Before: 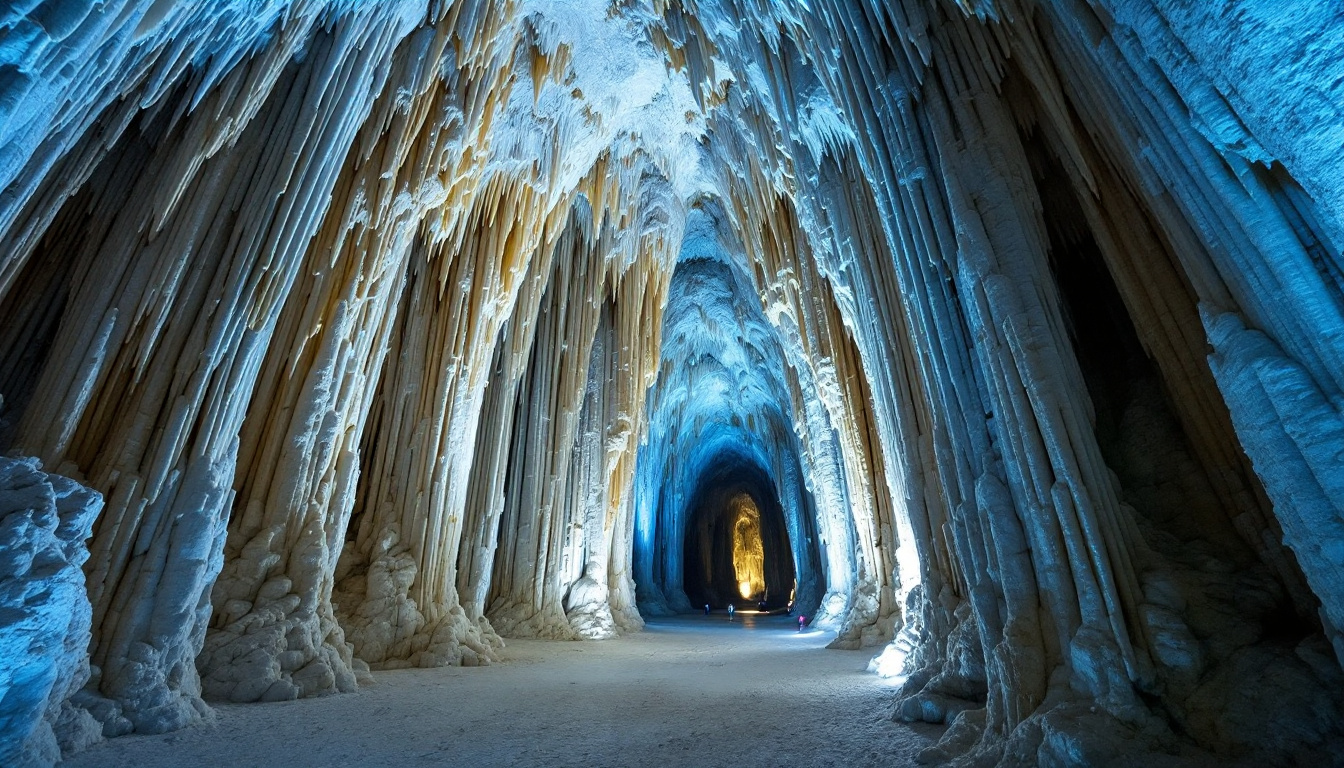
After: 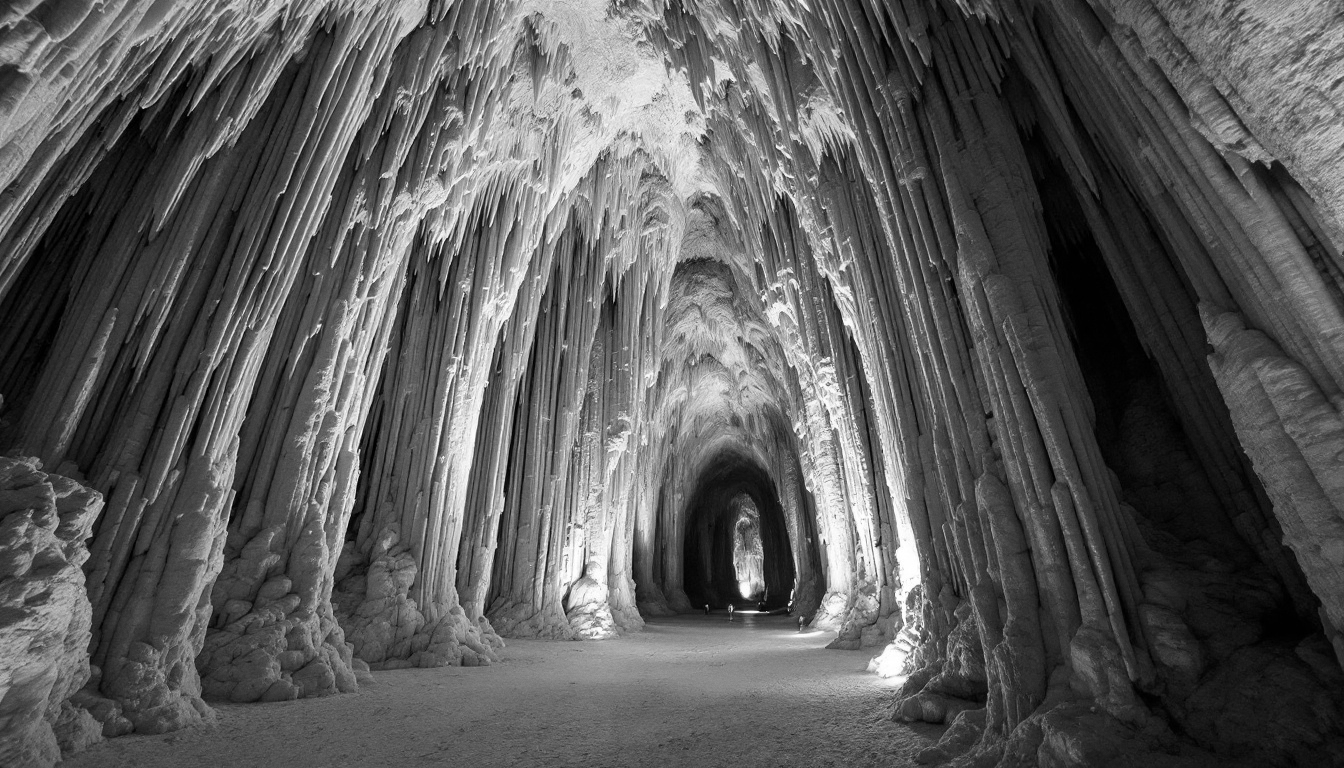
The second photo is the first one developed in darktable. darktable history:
grain: coarseness 0.09 ISO, strength 10%
monochrome: on, module defaults
